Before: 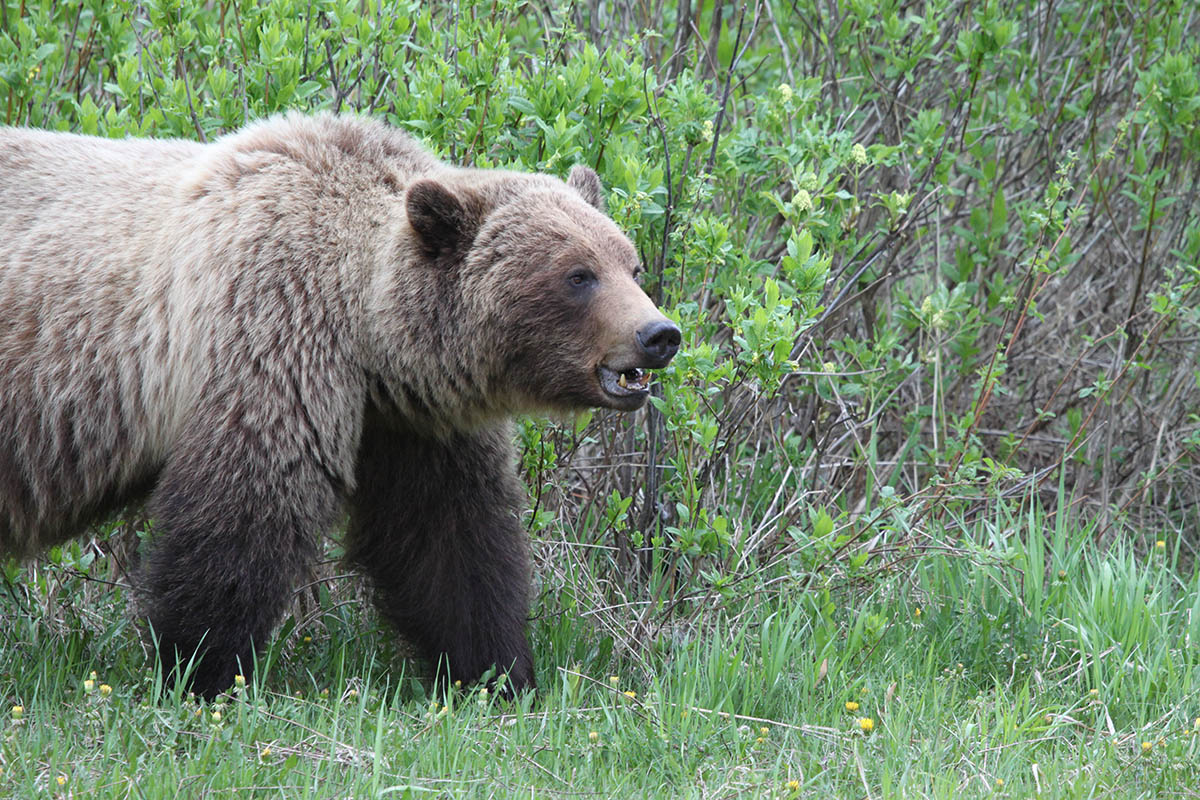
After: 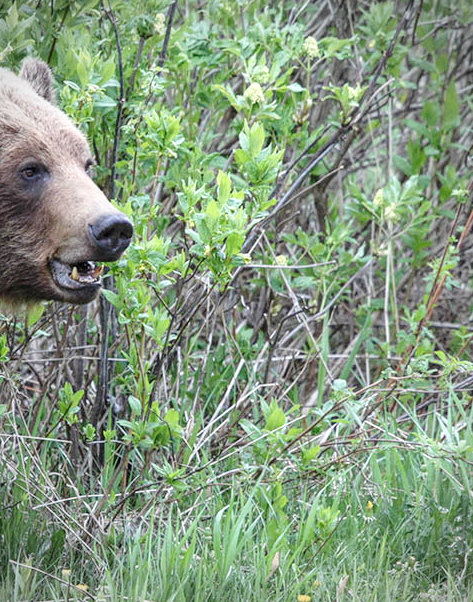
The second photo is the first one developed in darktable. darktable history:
crop: left 45.721%, top 13.393%, right 14.118%, bottom 10.01%
vignetting: on, module defaults
local contrast: on, module defaults
tone curve: curves: ch0 [(0, 0) (0.003, 0.023) (0.011, 0.025) (0.025, 0.029) (0.044, 0.047) (0.069, 0.079) (0.1, 0.113) (0.136, 0.152) (0.177, 0.199) (0.224, 0.26) (0.277, 0.333) (0.335, 0.404) (0.399, 0.48) (0.468, 0.559) (0.543, 0.635) (0.623, 0.713) (0.709, 0.797) (0.801, 0.879) (0.898, 0.953) (1, 1)], preserve colors none
